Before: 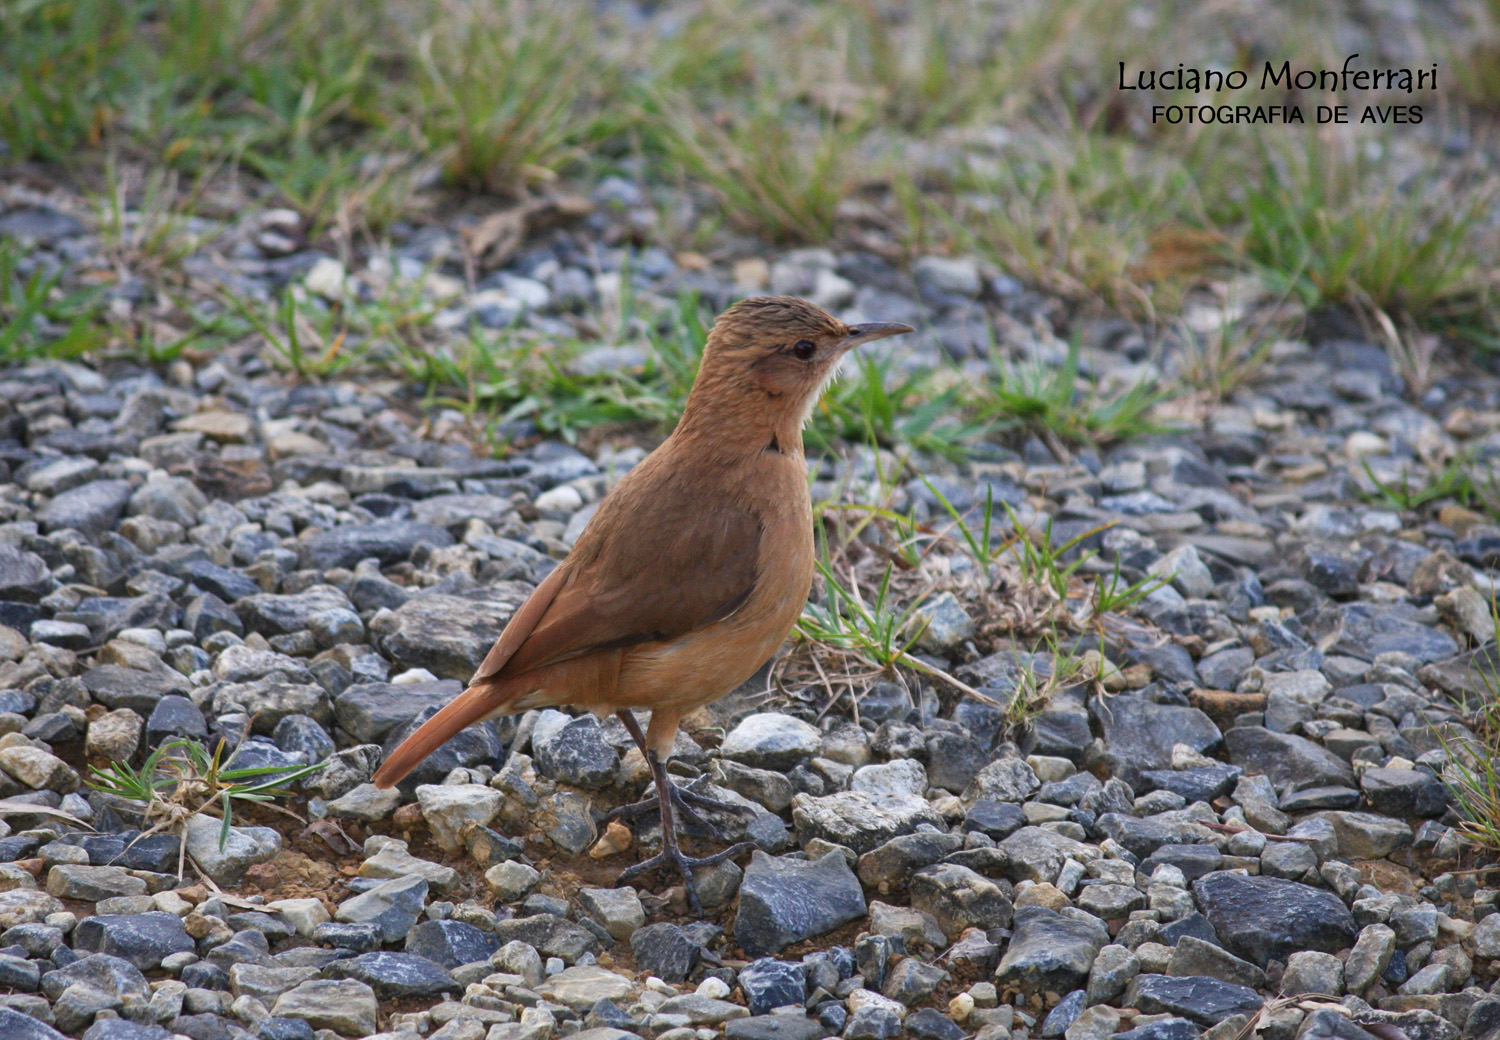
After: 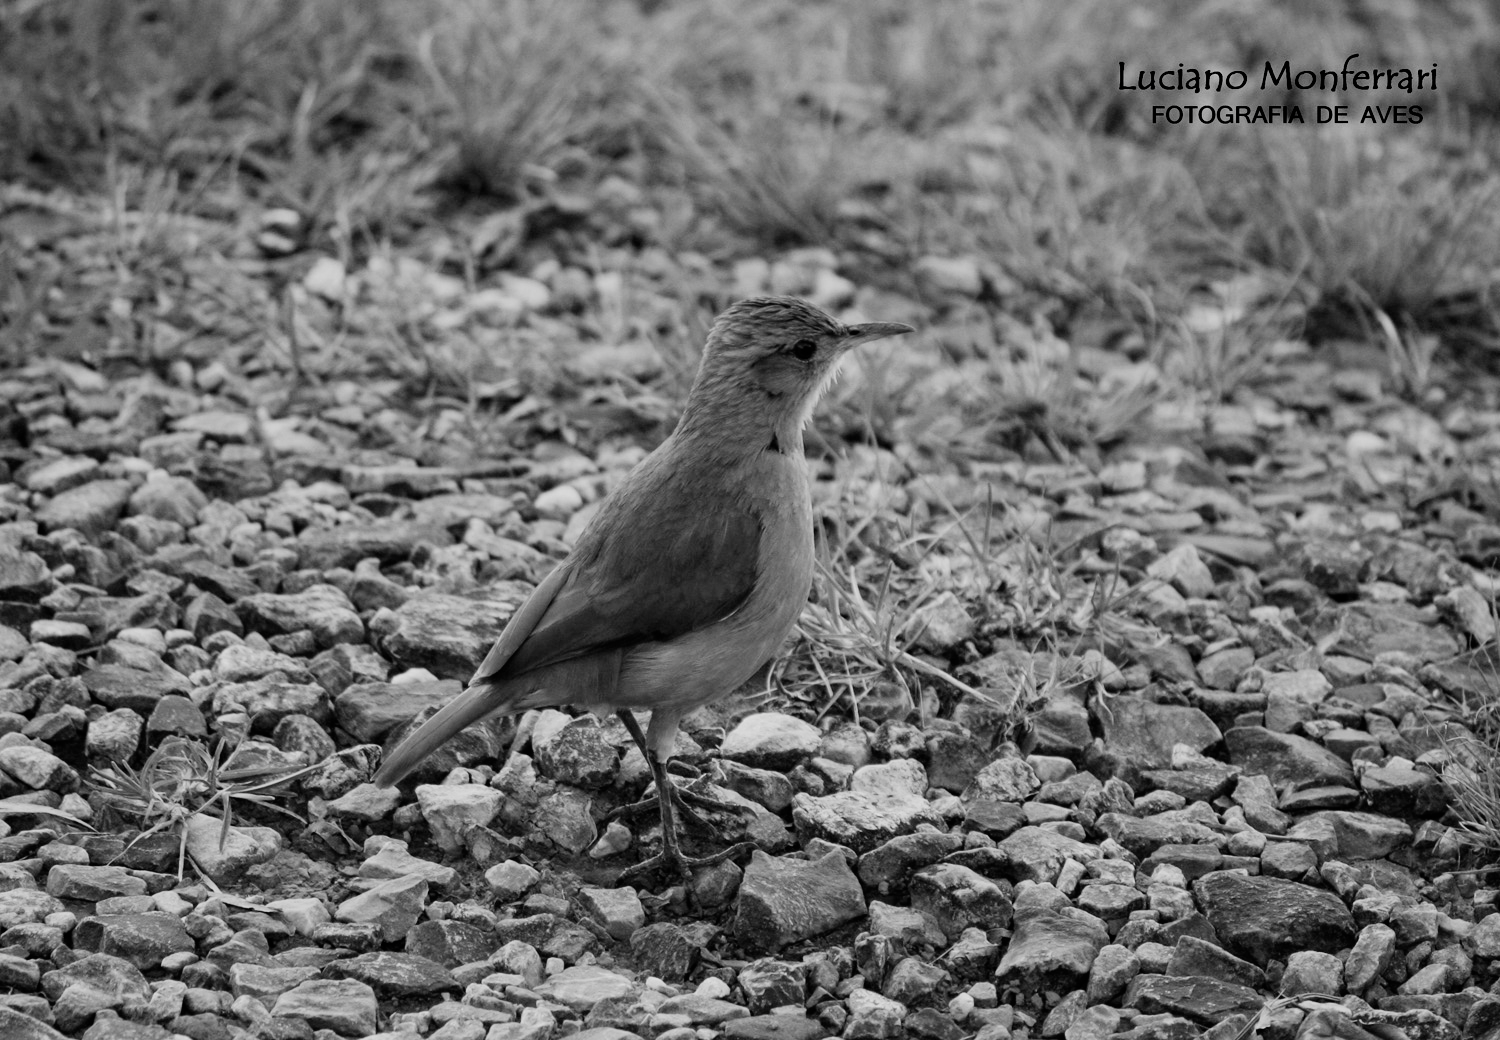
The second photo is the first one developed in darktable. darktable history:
filmic rgb: black relative exposure -7.5 EV, white relative exposure 4.99 EV, threshold 5.99 EV, hardness 3.33, contrast 1.297, enable highlight reconstruction true
contrast brightness saturation: saturation -0.993
